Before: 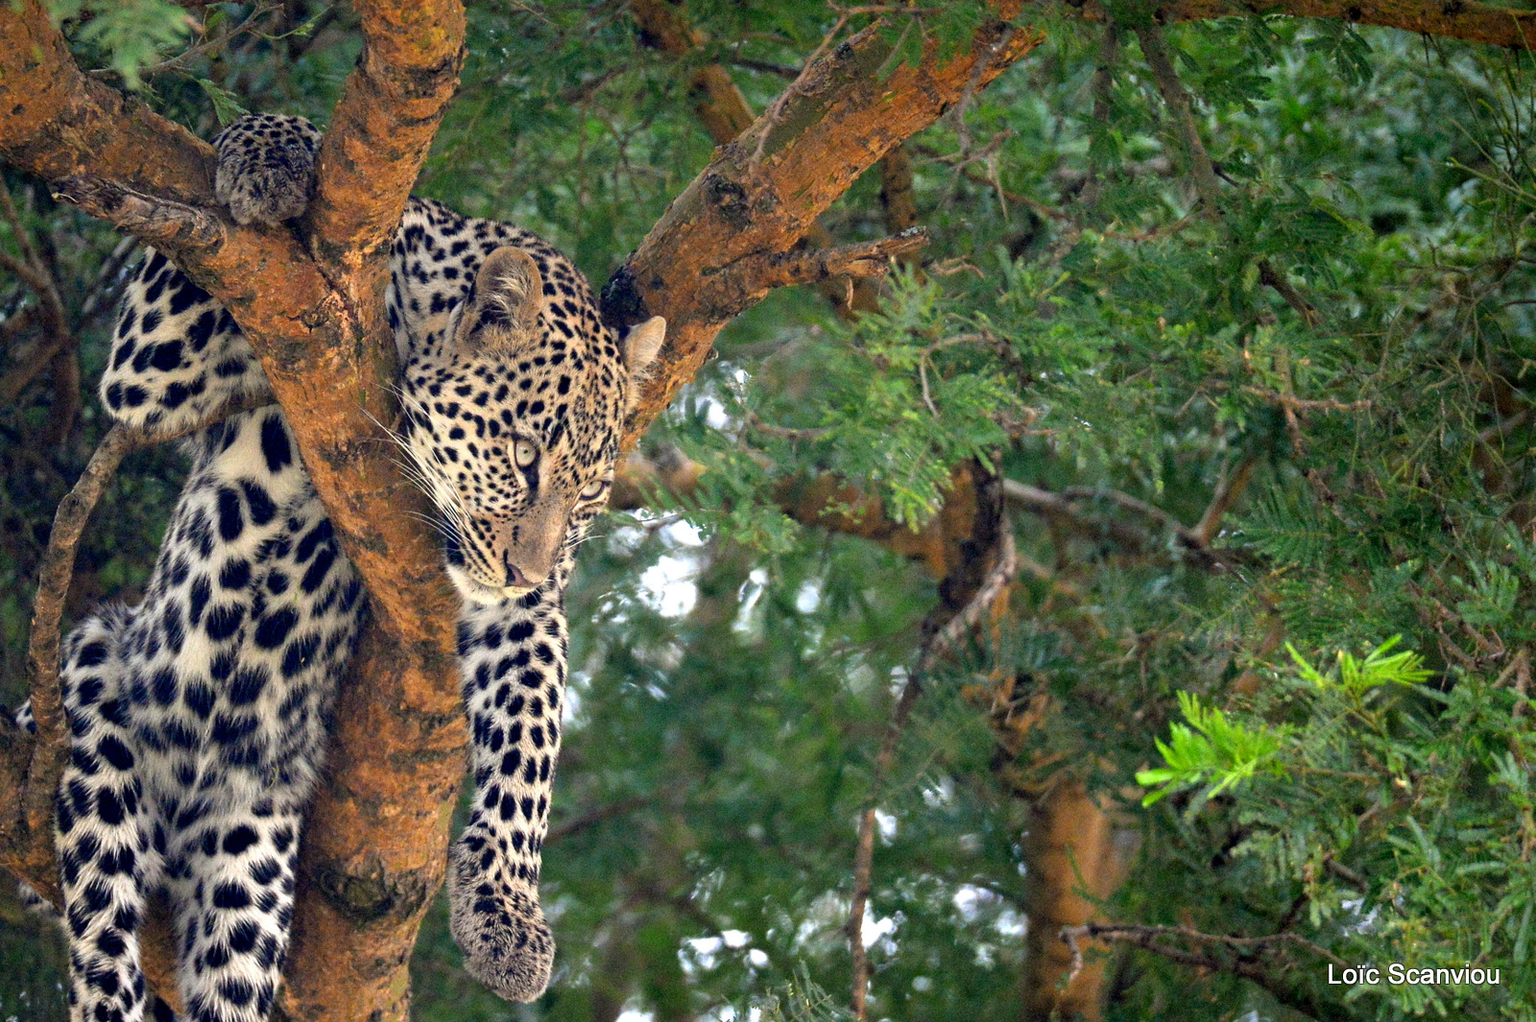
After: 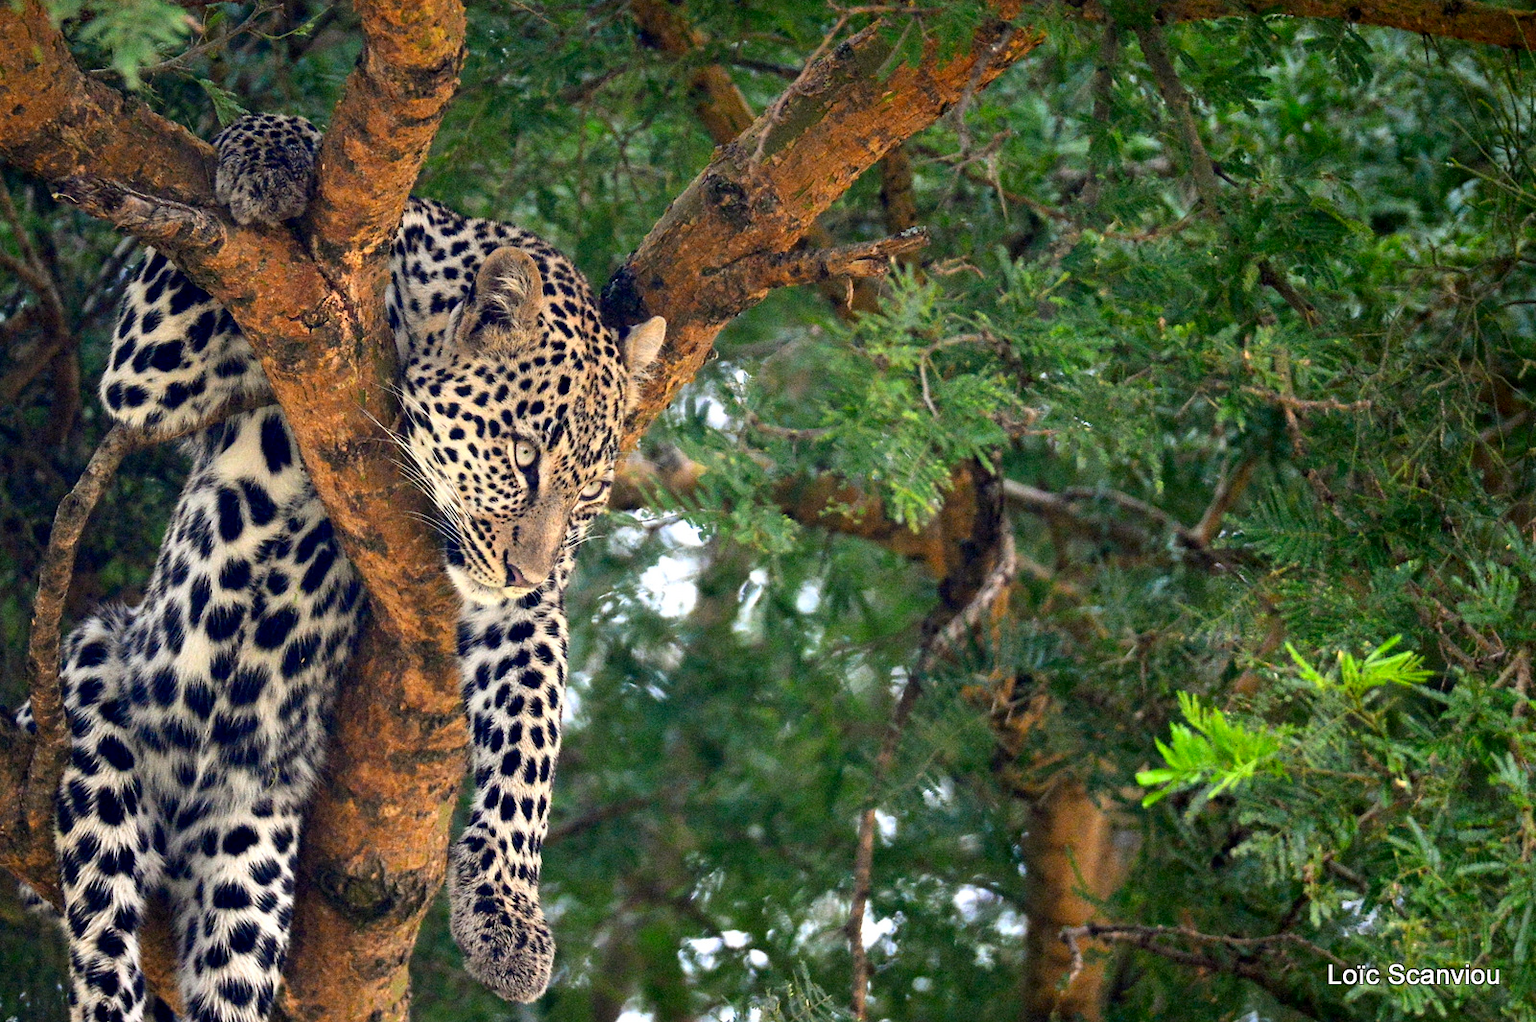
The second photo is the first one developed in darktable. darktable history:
contrast brightness saturation: contrast 0.147, brightness -0.007, saturation 0.098
